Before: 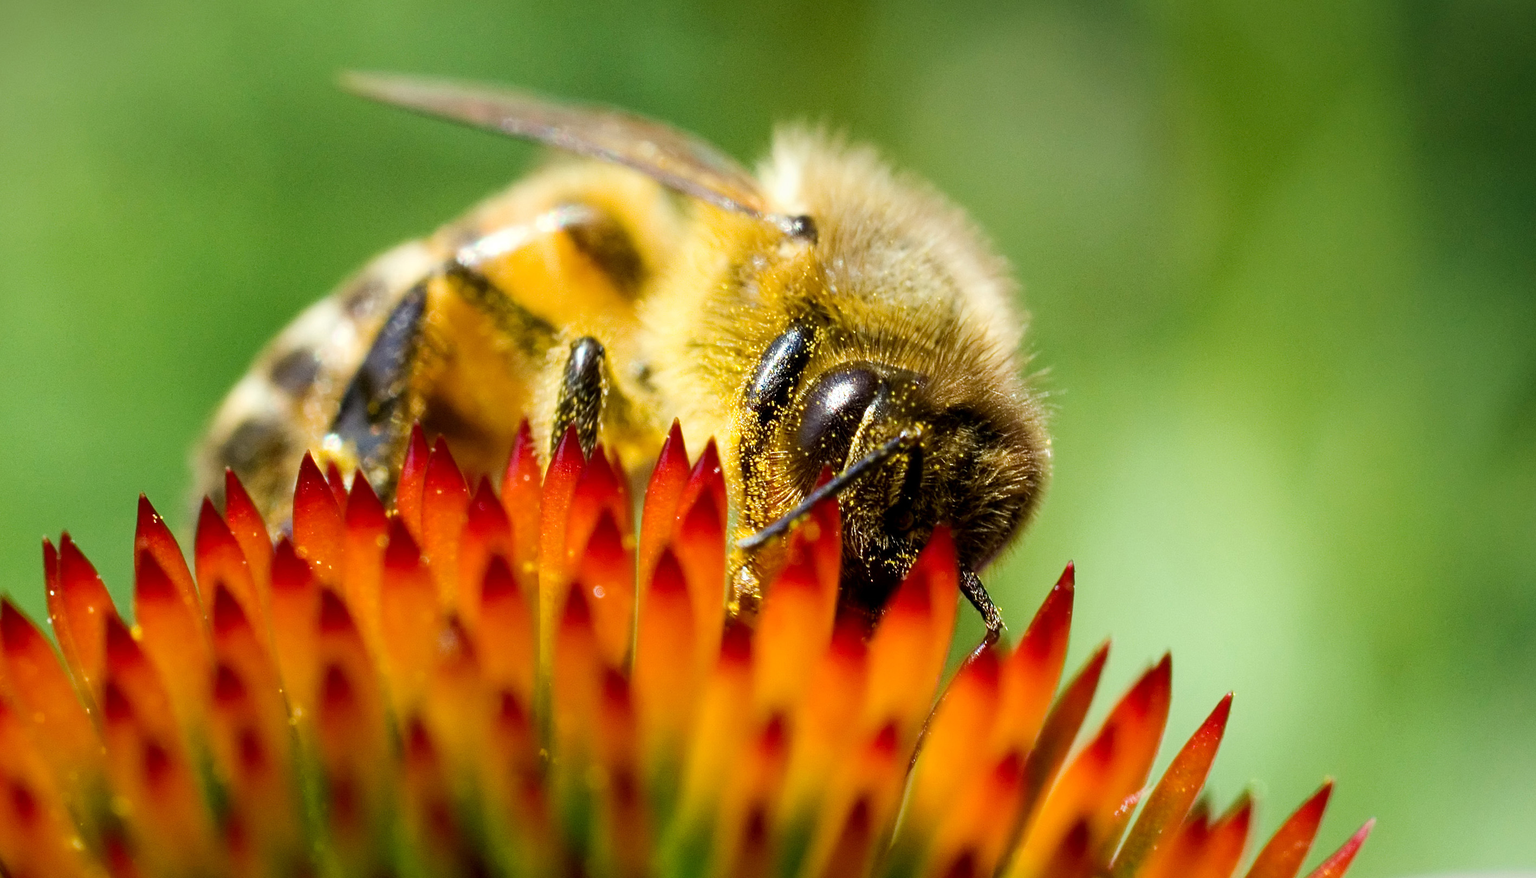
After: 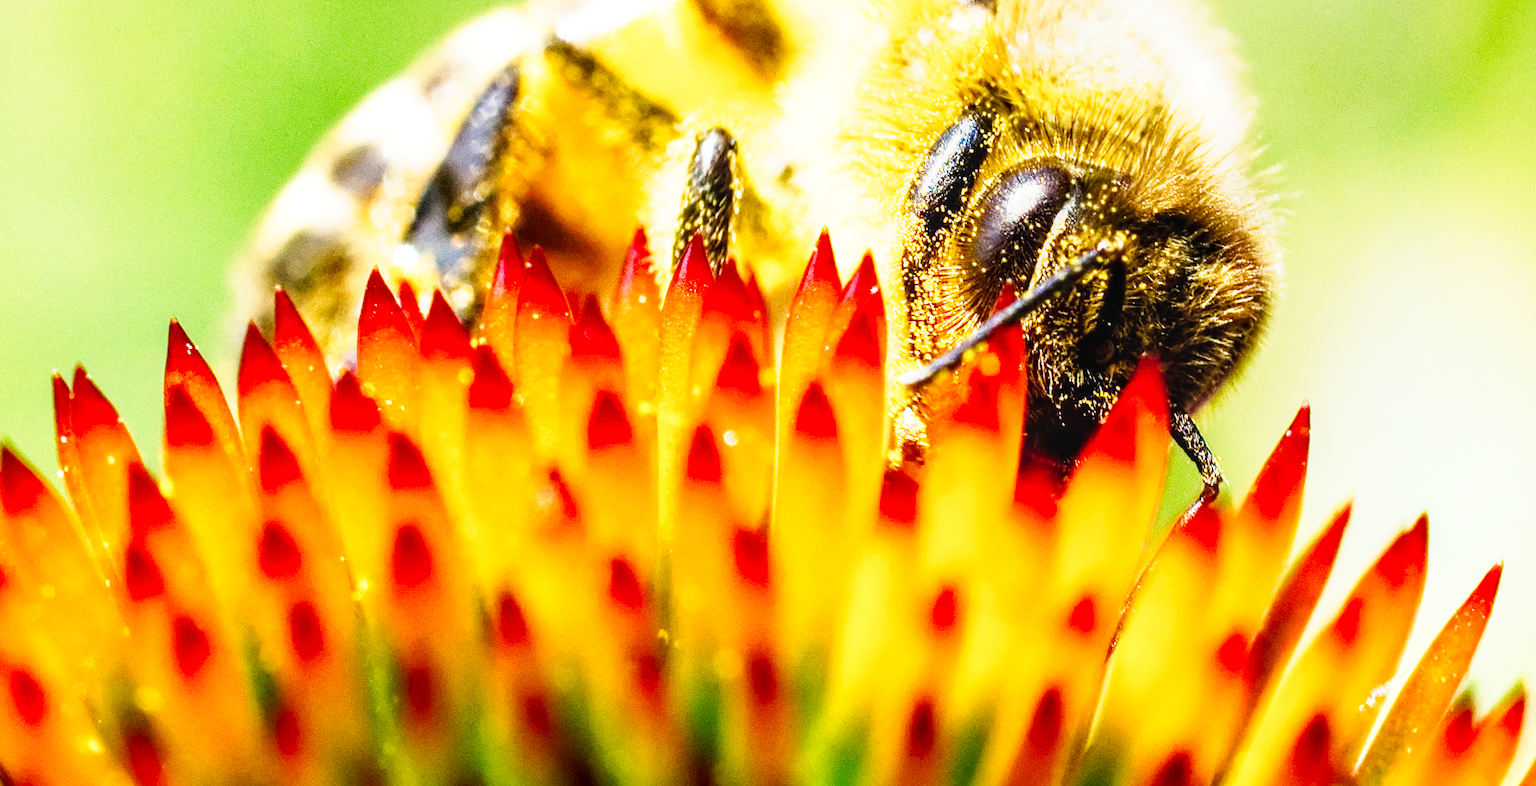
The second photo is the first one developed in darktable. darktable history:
crop: top 26.531%, right 17.959%
tone curve: curves: ch0 [(0, 0) (0.003, 0.004) (0.011, 0.016) (0.025, 0.035) (0.044, 0.062) (0.069, 0.097) (0.1, 0.143) (0.136, 0.205) (0.177, 0.276) (0.224, 0.36) (0.277, 0.461) (0.335, 0.584) (0.399, 0.686) (0.468, 0.783) (0.543, 0.868) (0.623, 0.927) (0.709, 0.96) (0.801, 0.974) (0.898, 0.986) (1, 1)], preserve colors none
local contrast: on, module defaults
